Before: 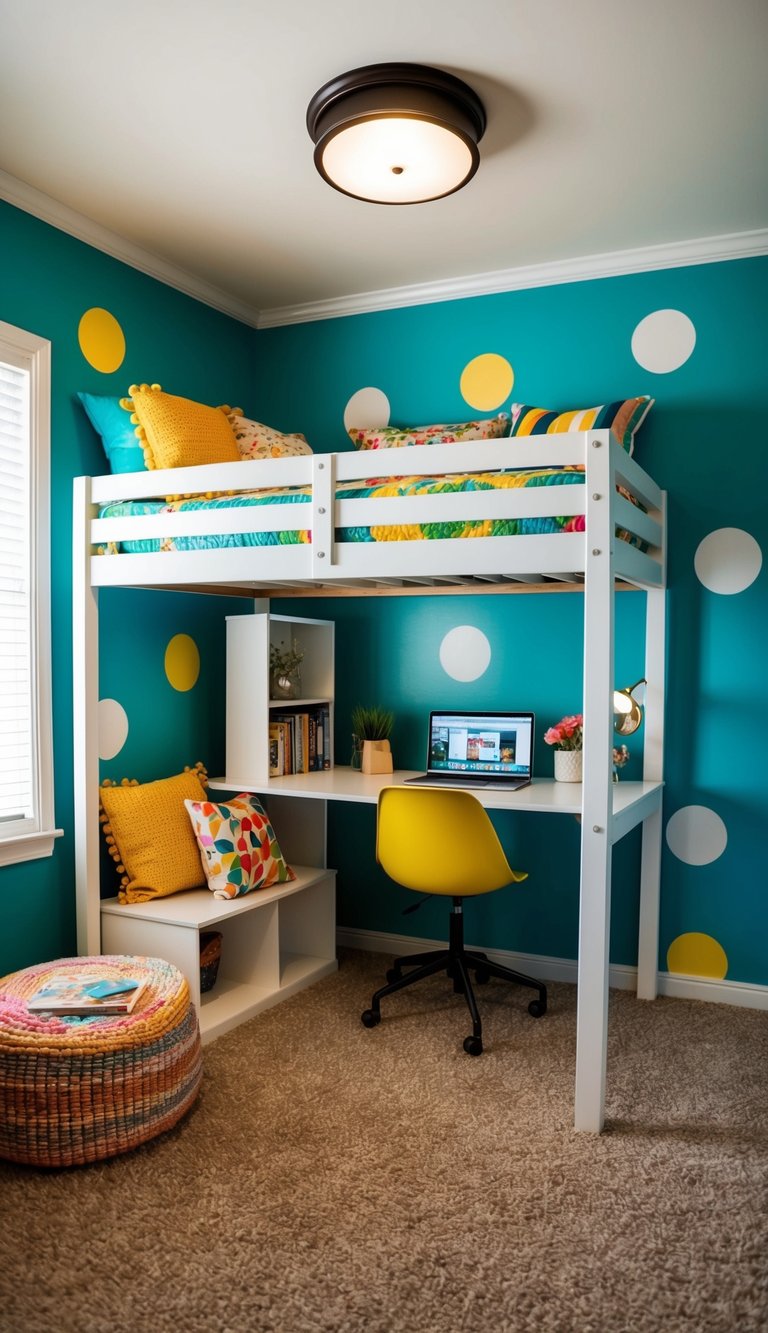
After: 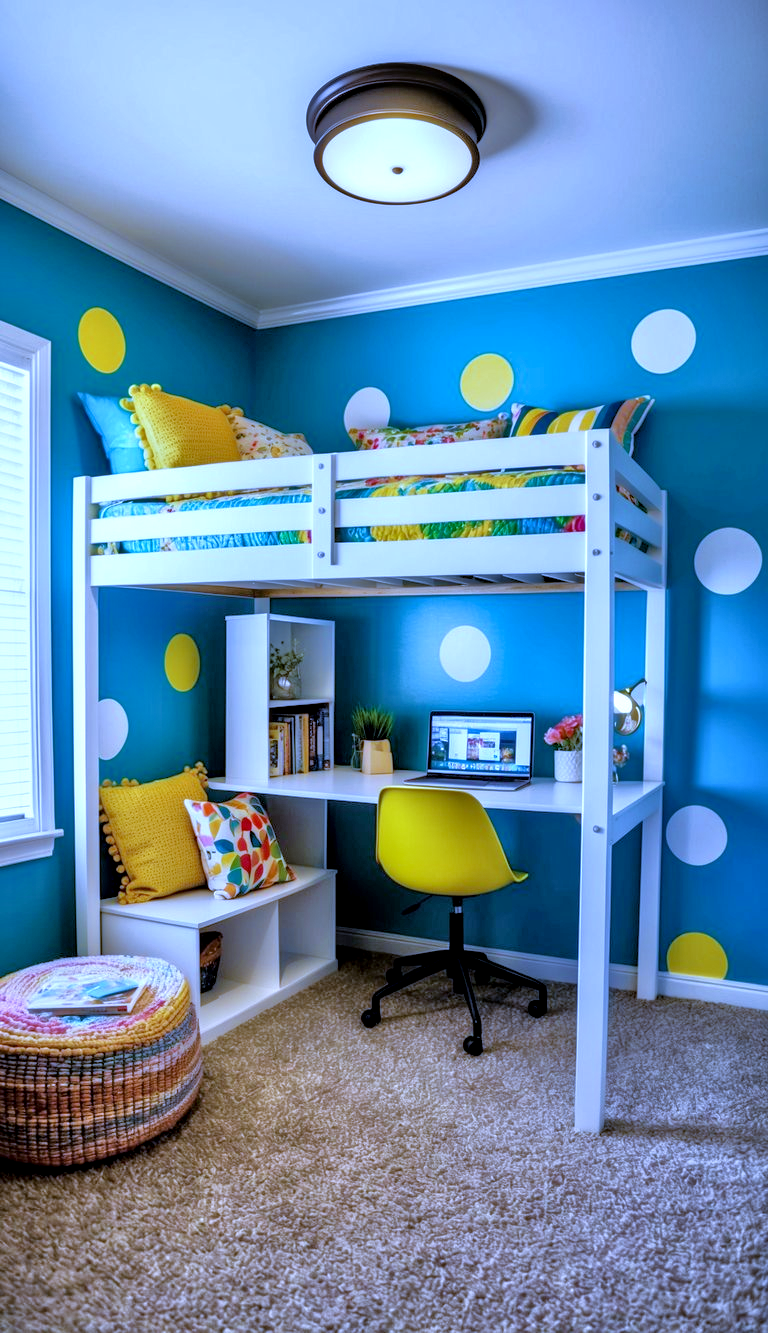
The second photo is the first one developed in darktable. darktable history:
white balance: red 0.766, blue 1.537
local contrast: on, module defaults
contrast equalizer: y [[0.526, 0.53, 0.532, 0.532, 0.53, 0.525], [0.5 ×6], [0.5 ×6], [0 ×6], [0 ×6]]
velvia: on, module defaults
tone equalizer: -7 EV 0.15 EV, -6 EV 0.6 EV, -5 EV 1.15 EV, -4 EV 1.33 EV, -3 EV 1.15 EV, -2 EV 0.6 EV, -1 EV 0.15 EV, mask exposure compensation -0.5 EV
